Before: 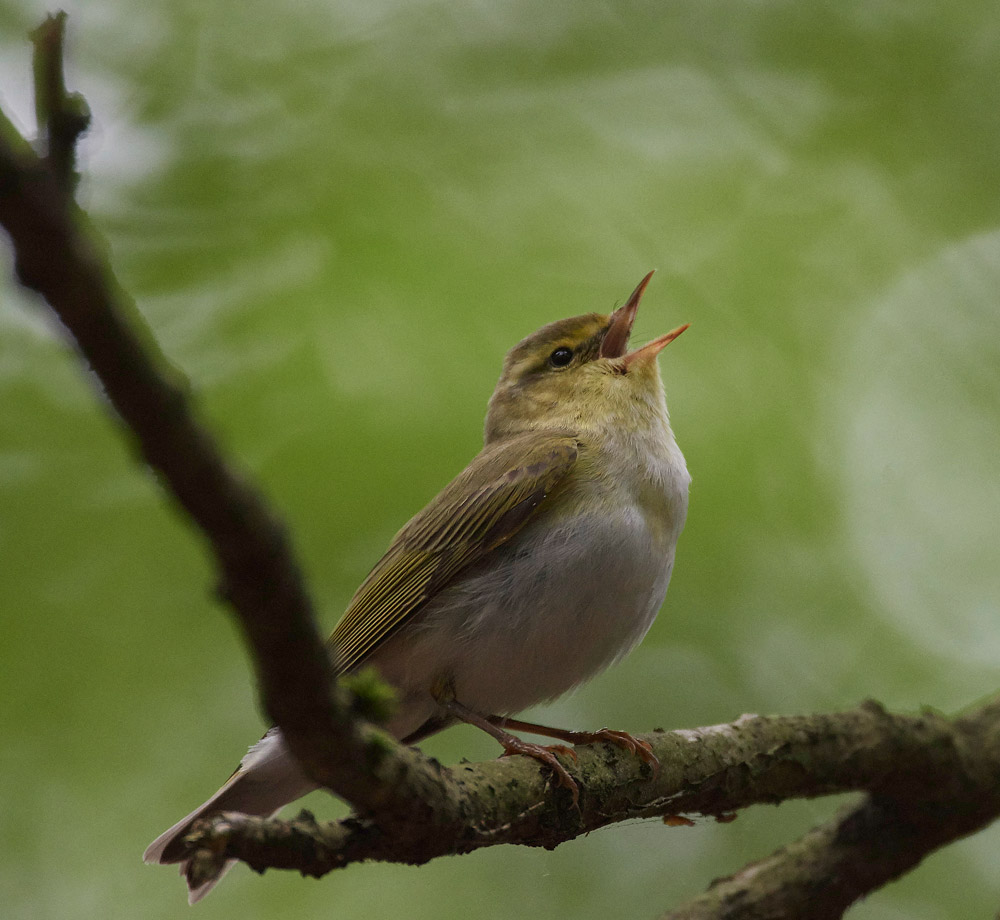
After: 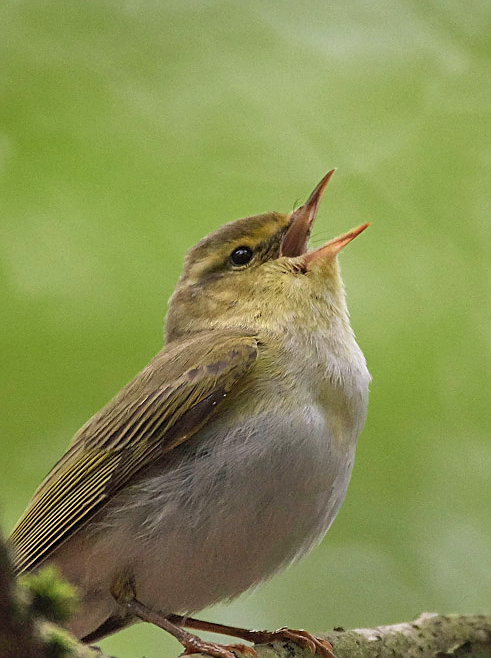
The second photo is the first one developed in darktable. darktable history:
shadows and highlights: radius 111.37, shadows 51.54, white point adjustment 8.98, highlights -5.19, soften with gaussian
crop: left 32.082%, top 11%, right 18.768%, bottom 17.421%
sharpen: on, module defaults
contrast brightness saturation: contrast 0.028, brightness 0.067, saturation 0.122
